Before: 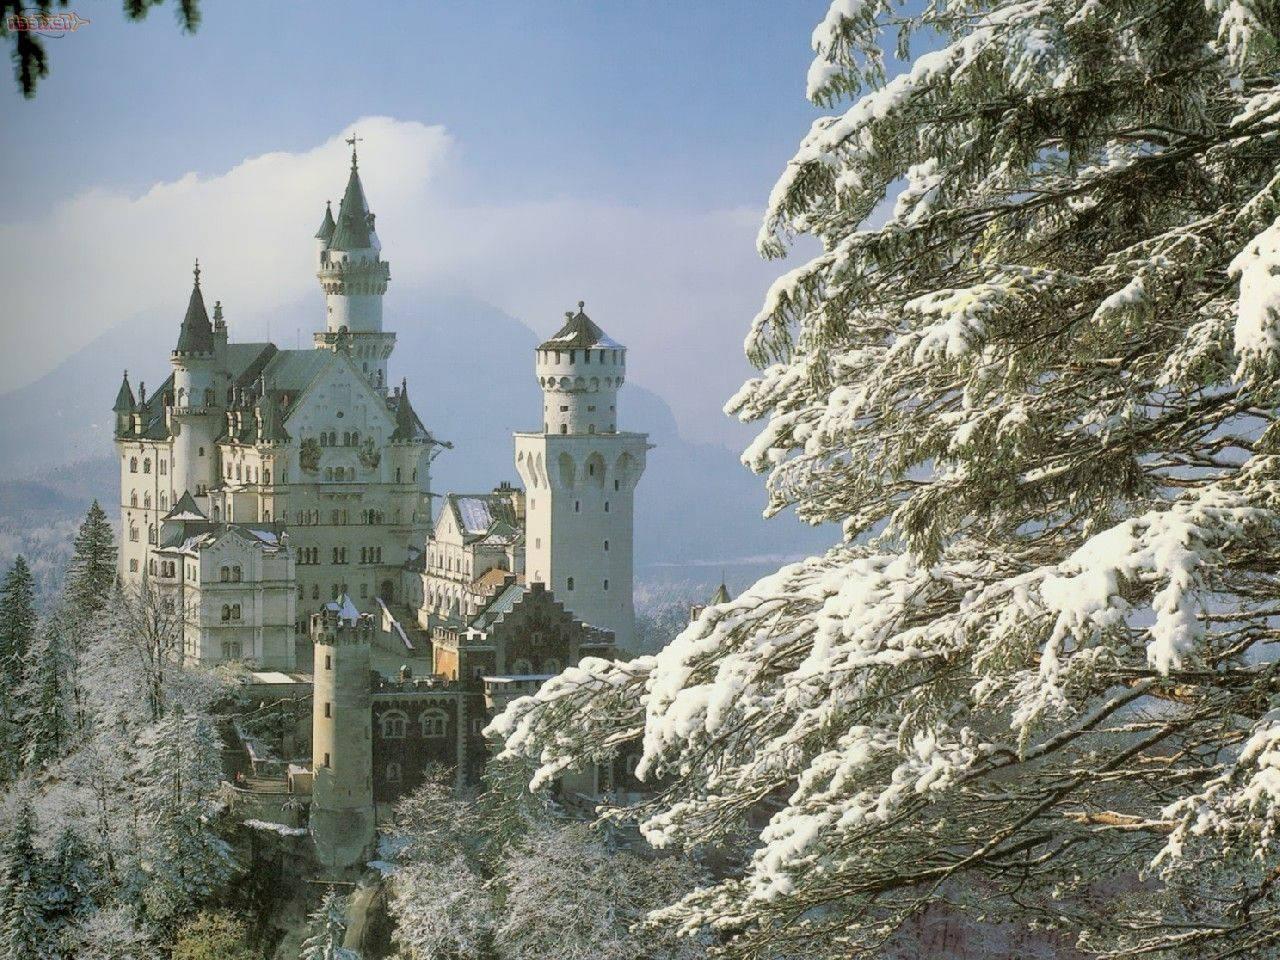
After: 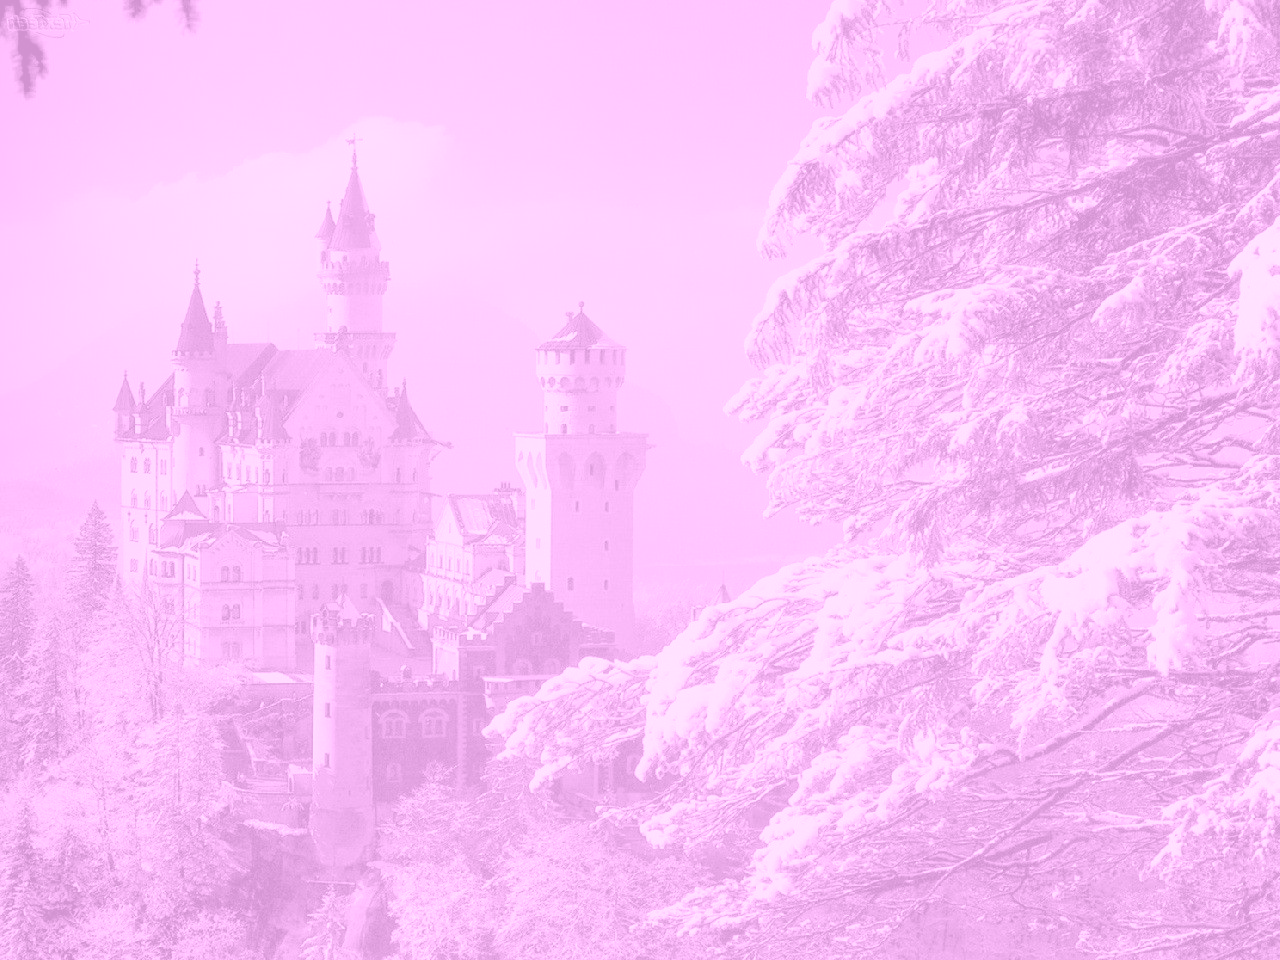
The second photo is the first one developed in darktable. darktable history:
colorize: hue 331.2°, saturation 75%, source mix 30.28%, lightness 70.52%, version 1
velvia: on, module defaults
